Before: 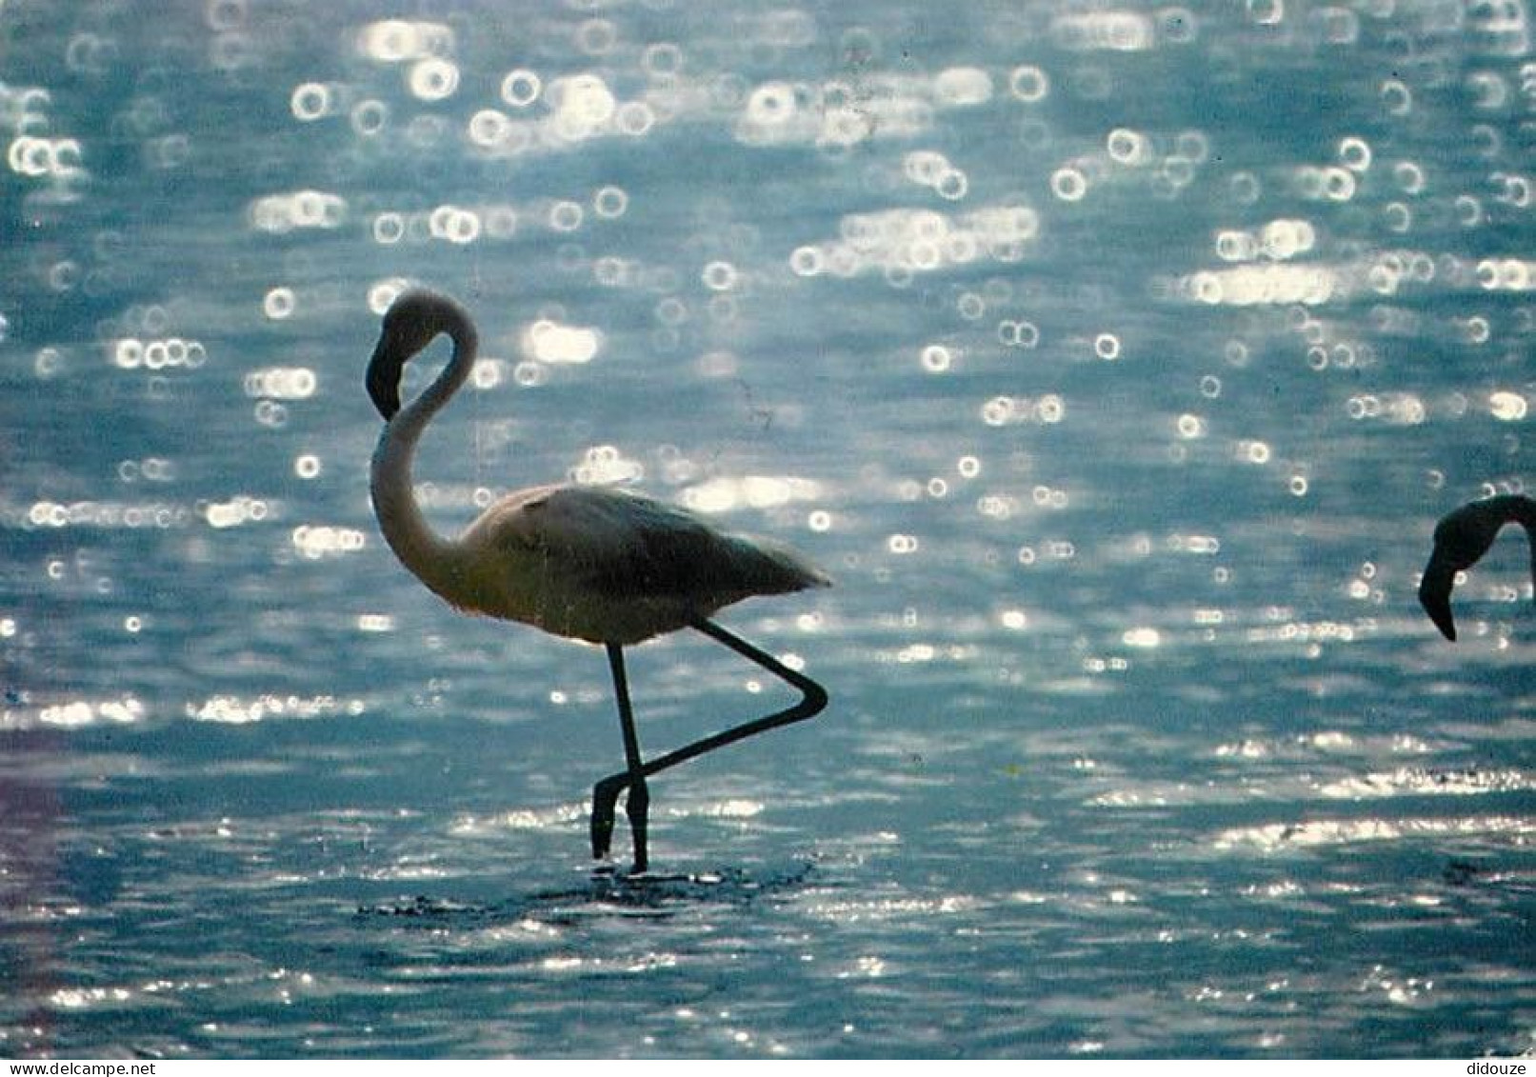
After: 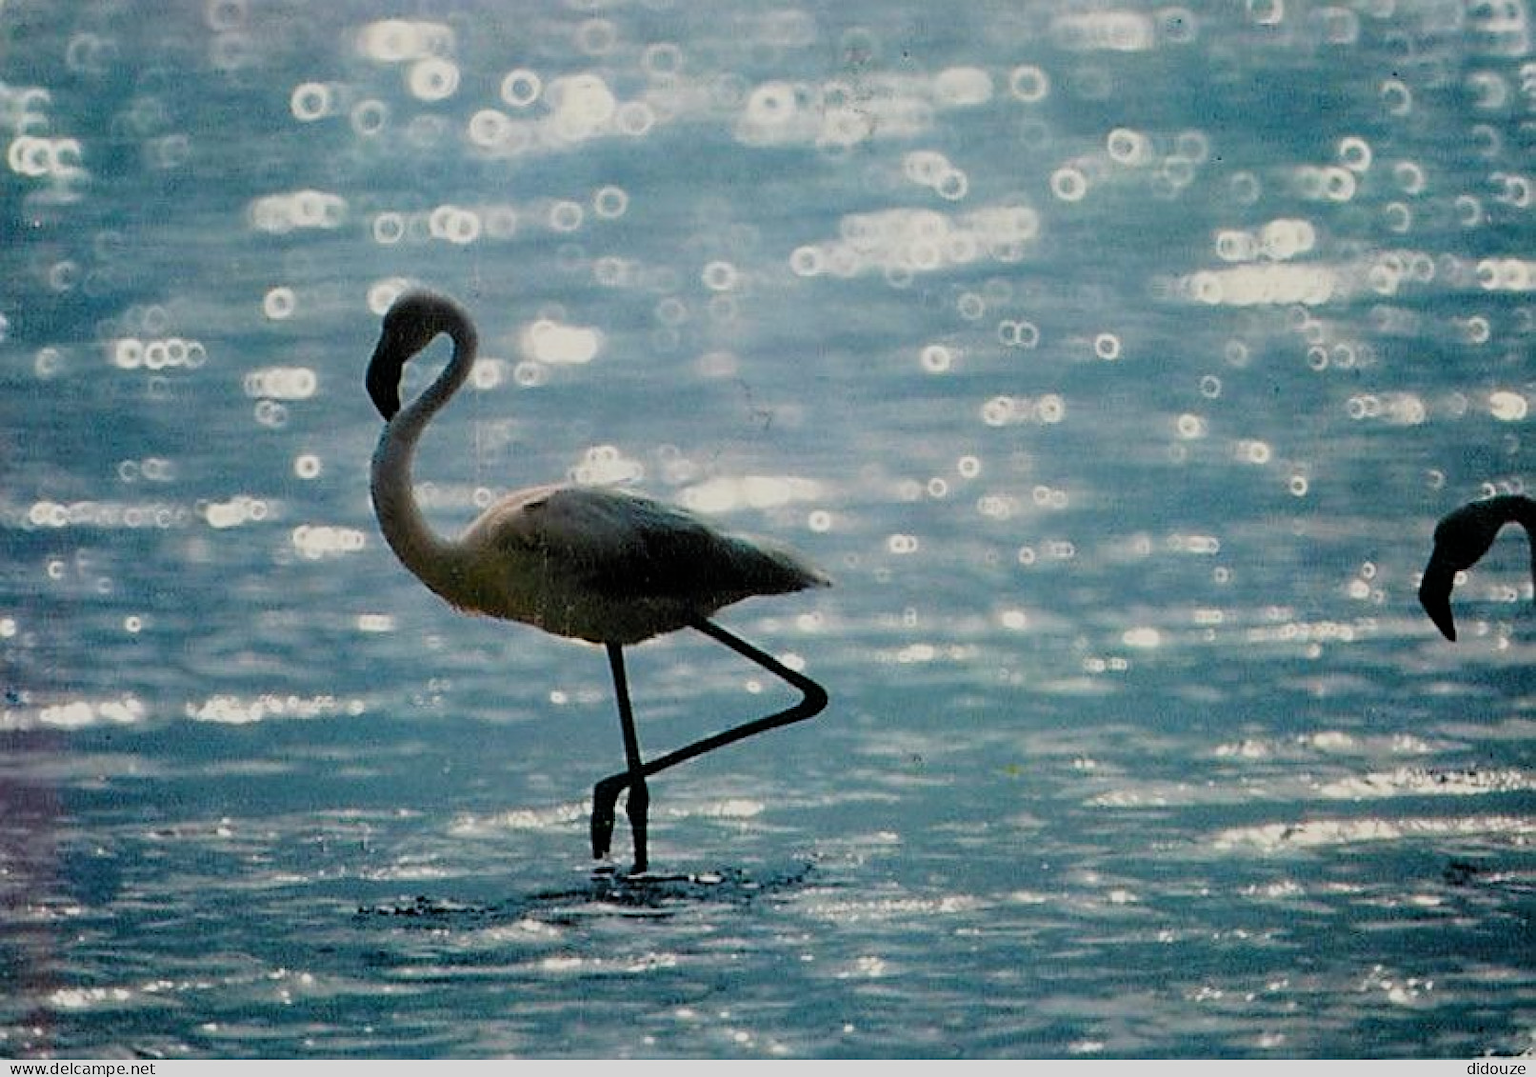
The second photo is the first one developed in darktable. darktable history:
filmic rgb: black relative exposure -7.65 EV, white relative exposure 4.56 EV, hardness 3.61
sharpen: amount 0.2
